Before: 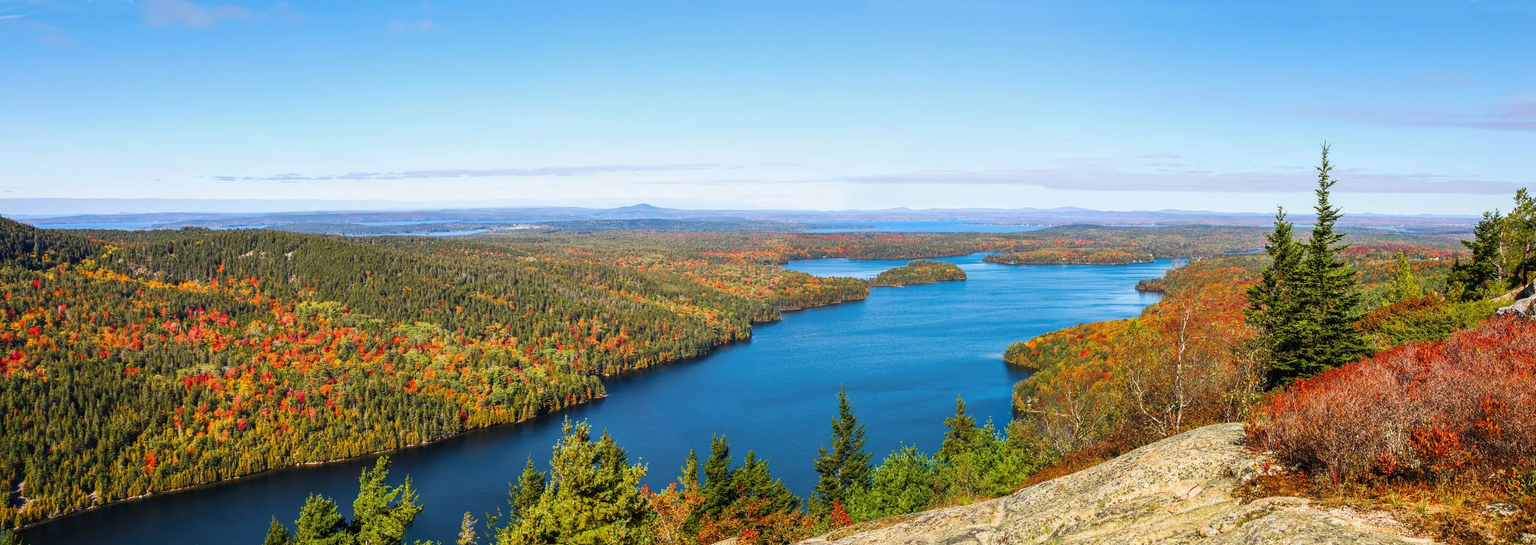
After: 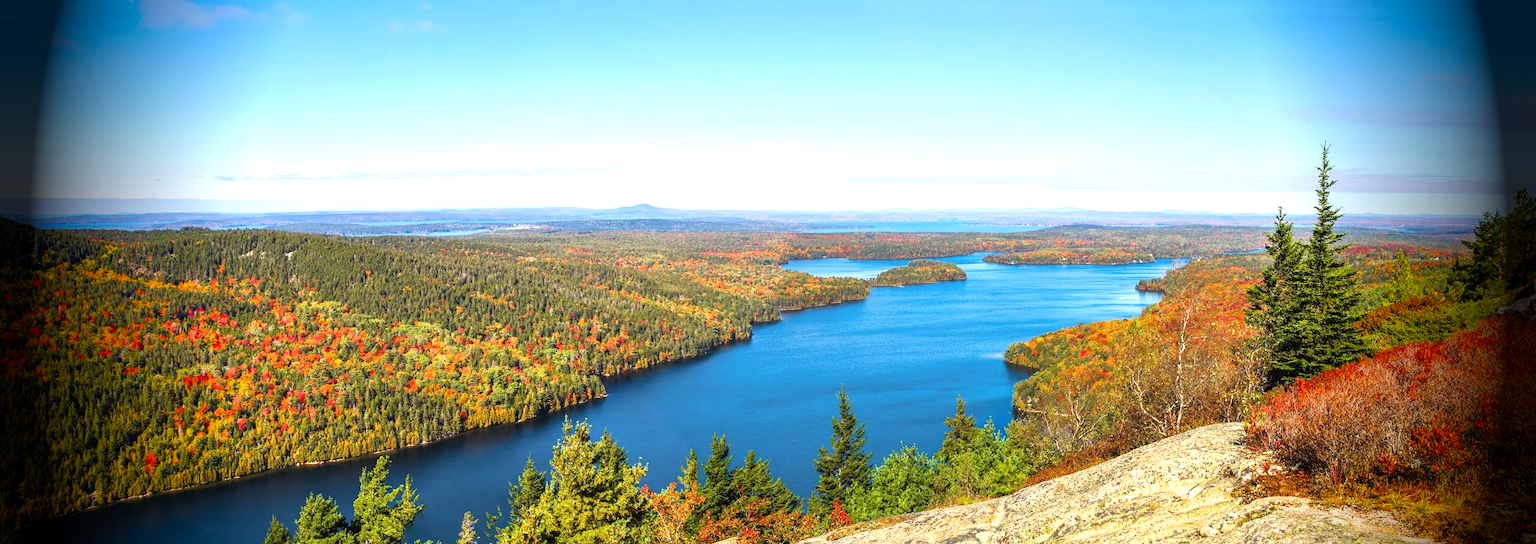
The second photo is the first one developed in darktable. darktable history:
vignetting: fall-off start 68.04%, fall-off radius 28.92%, brightness -0.982, saturation 0.49, width/height ratio 0.994, shape 0.859
exposure: black level correction 0, exposure 0.594 EV, compensate highlight preservation false
